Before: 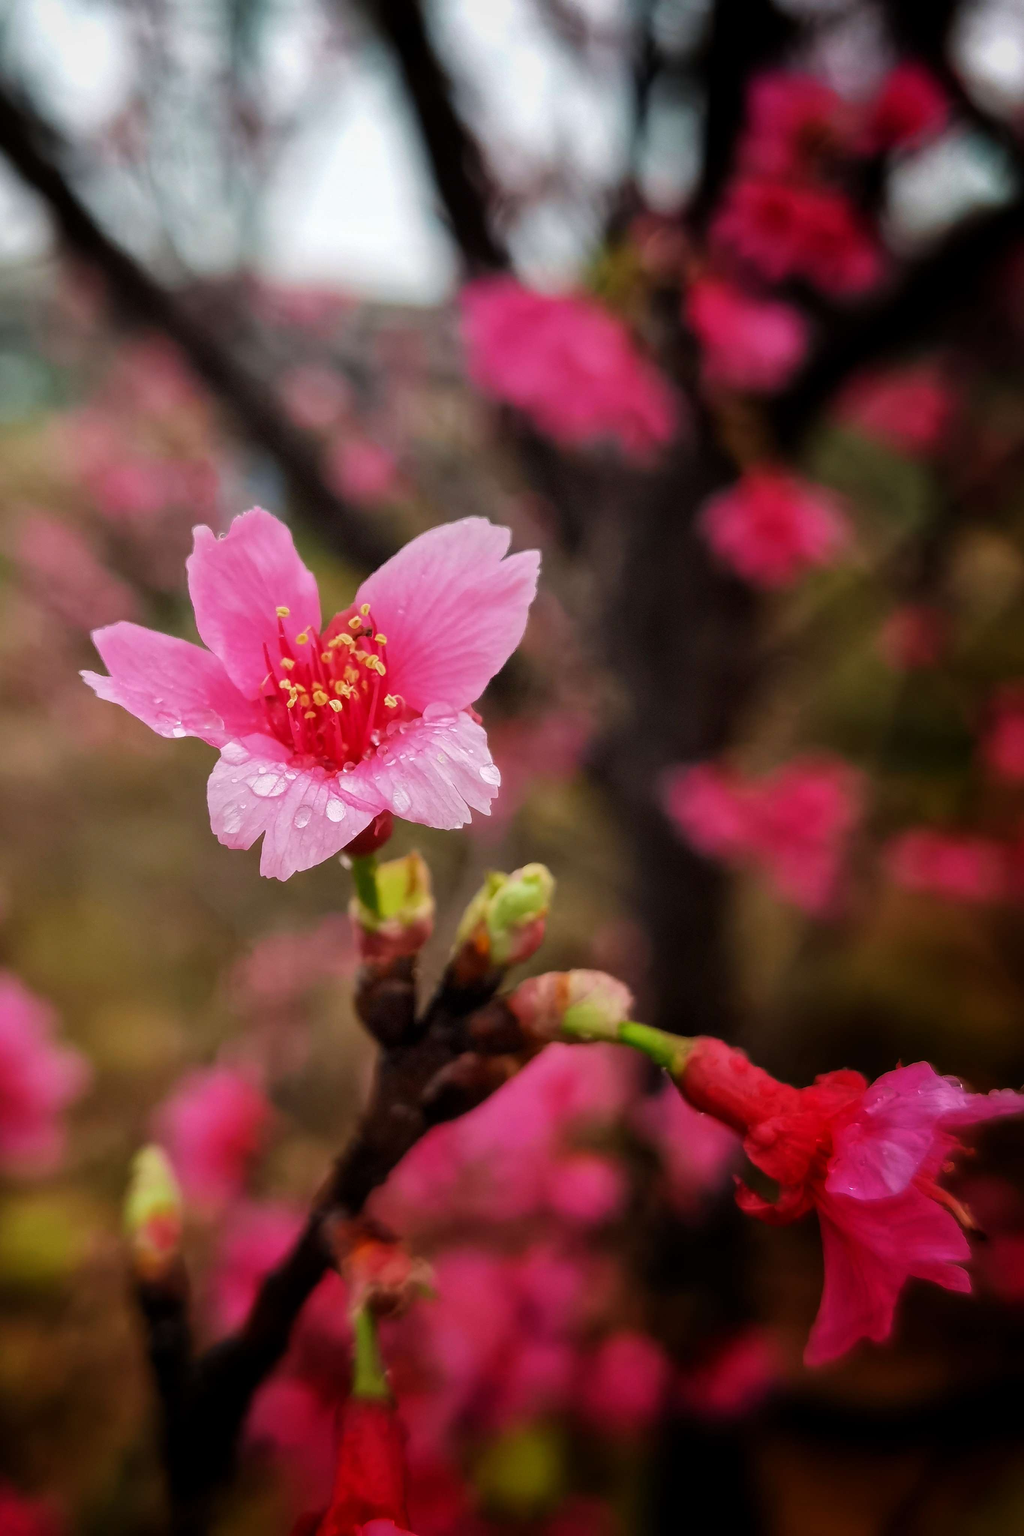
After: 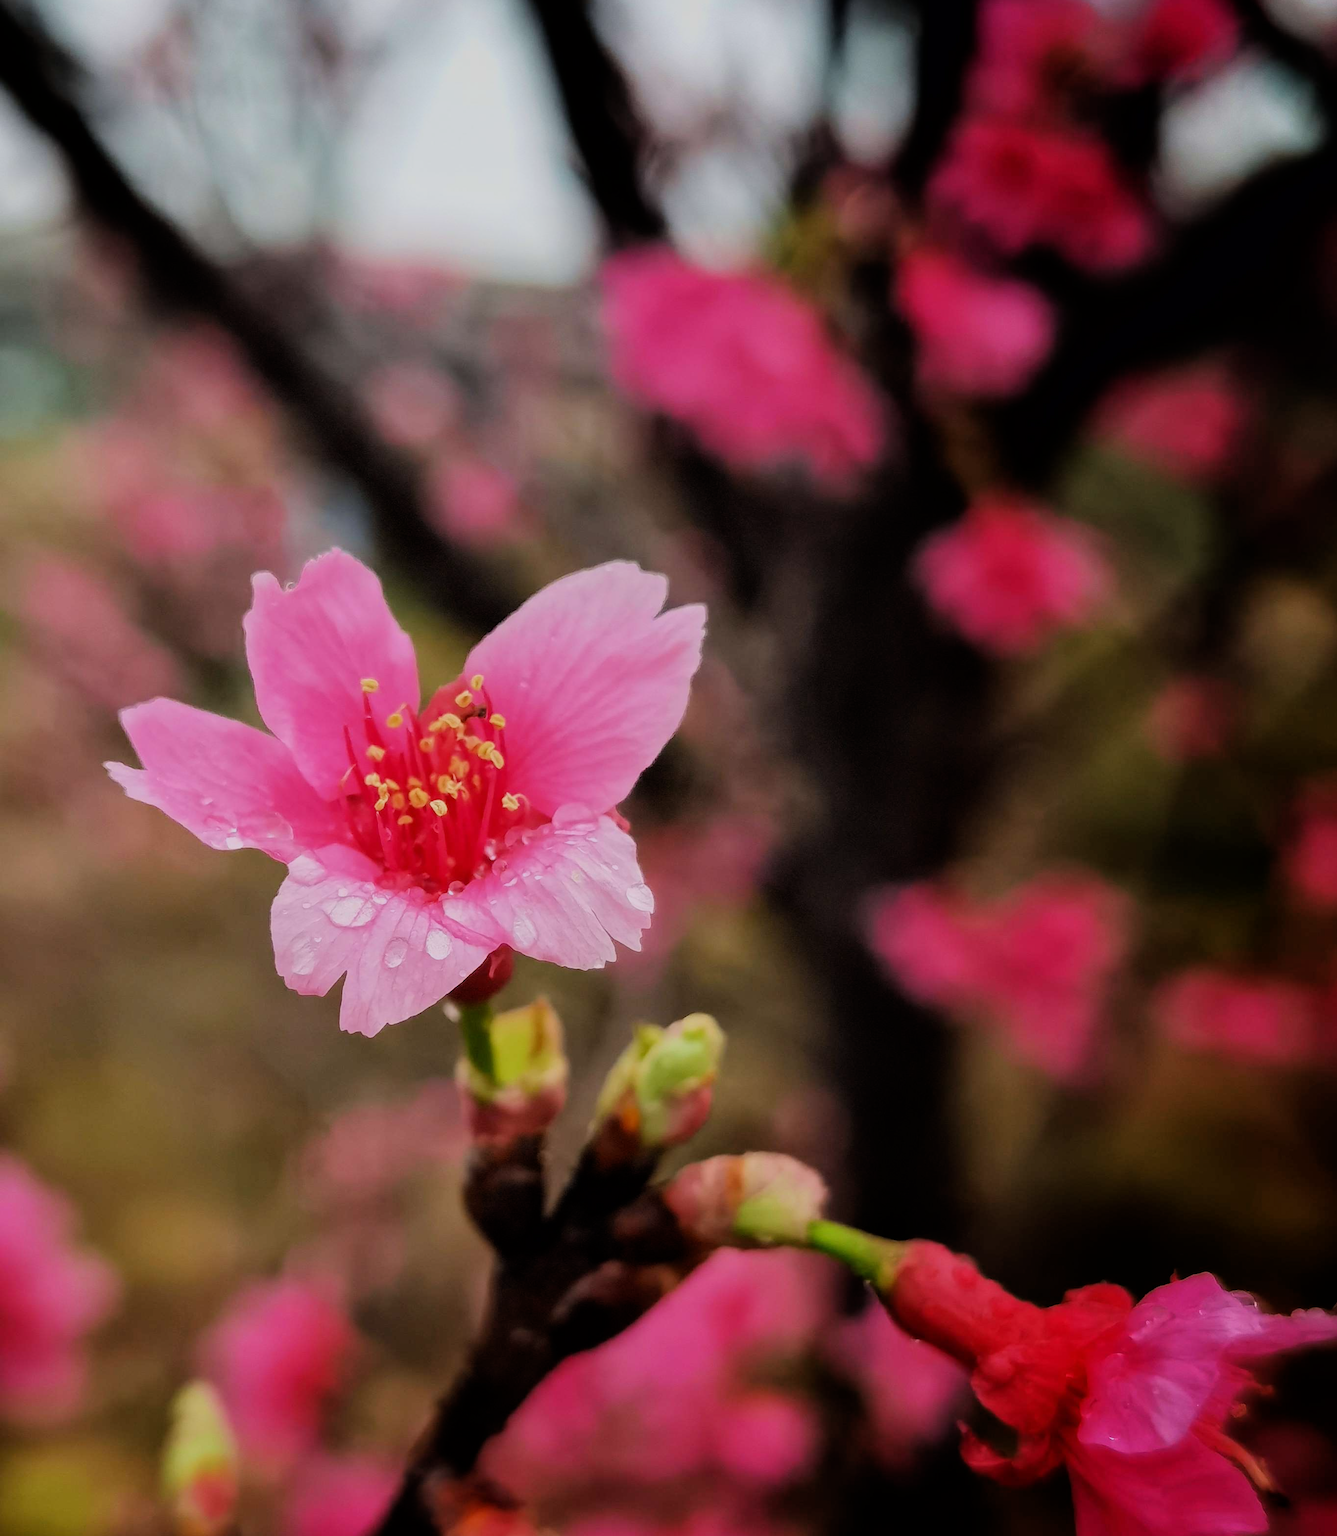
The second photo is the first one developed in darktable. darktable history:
crop: top 5.702%, bottom 17.732%
filmic rgb: black relative exposure -7.65 EV, white relative exposure 4.56 EV, hardness 3.61, contrast 1.05, color science v6 (2022)
